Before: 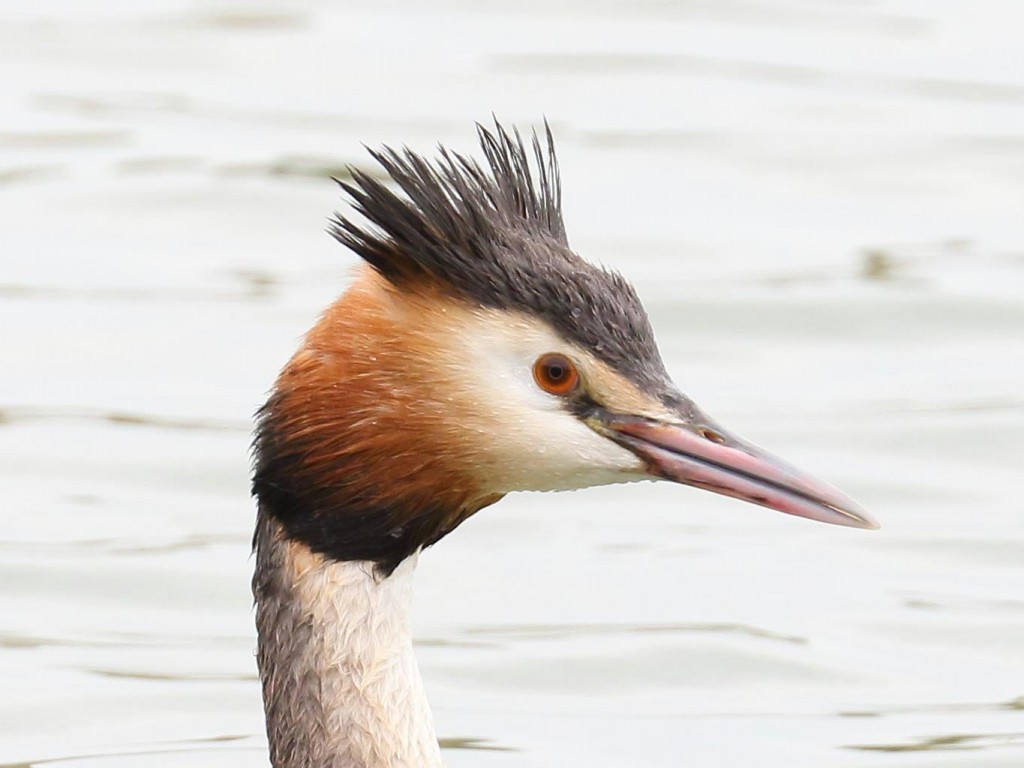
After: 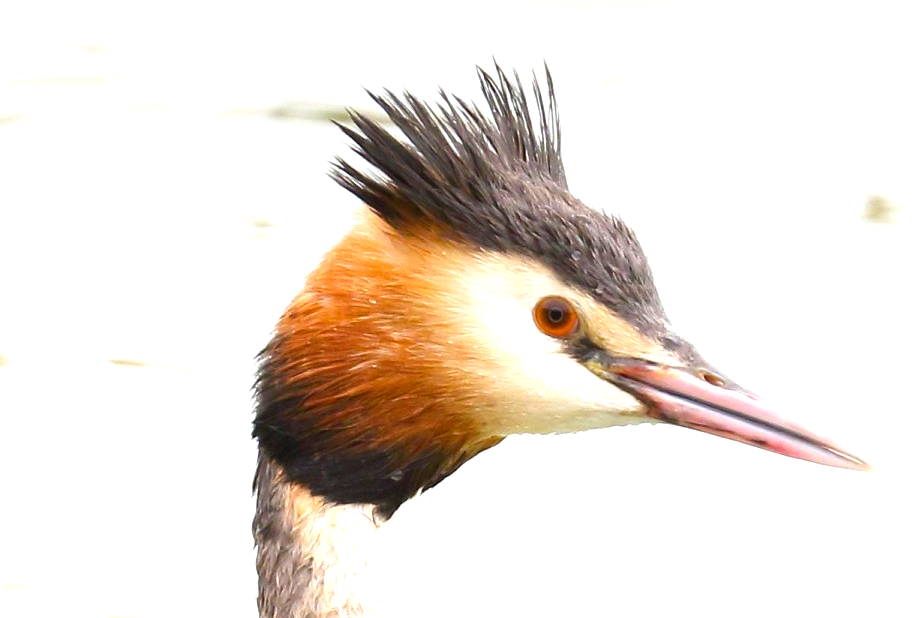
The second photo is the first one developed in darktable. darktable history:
exposure: black level correction 0.001, exposure 1 EV, compensate highlight preservation false
color balance rgb: linear chroma grading › global chroma 6.48%, perceptual saturation grading › global saturation 12.96%, global vibrance 6.02%
graduated density: on, module defaults
crop: top 7.49%, right 9.717%, bottom 11.943%
